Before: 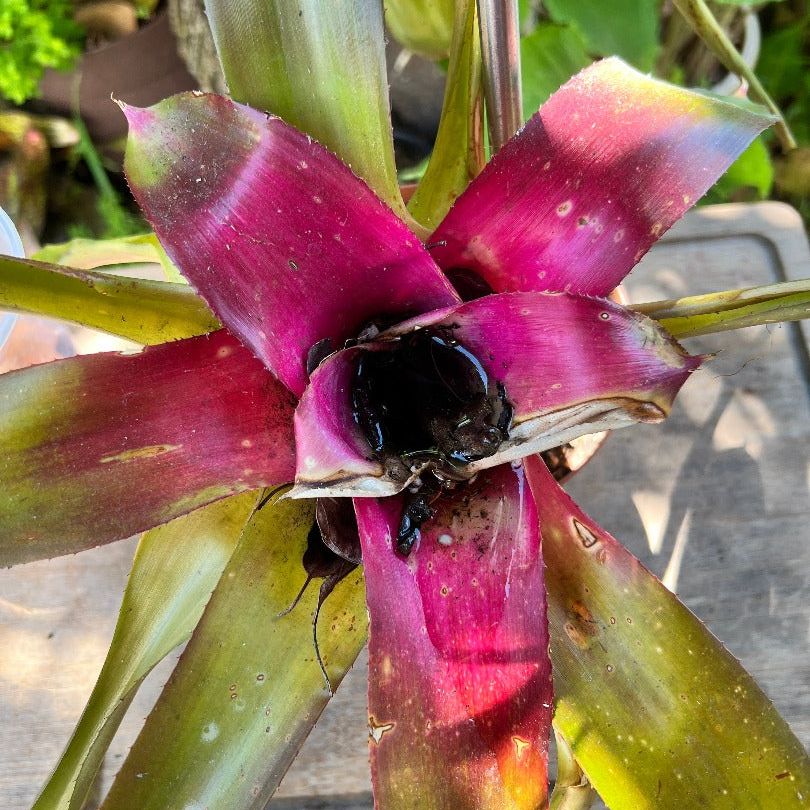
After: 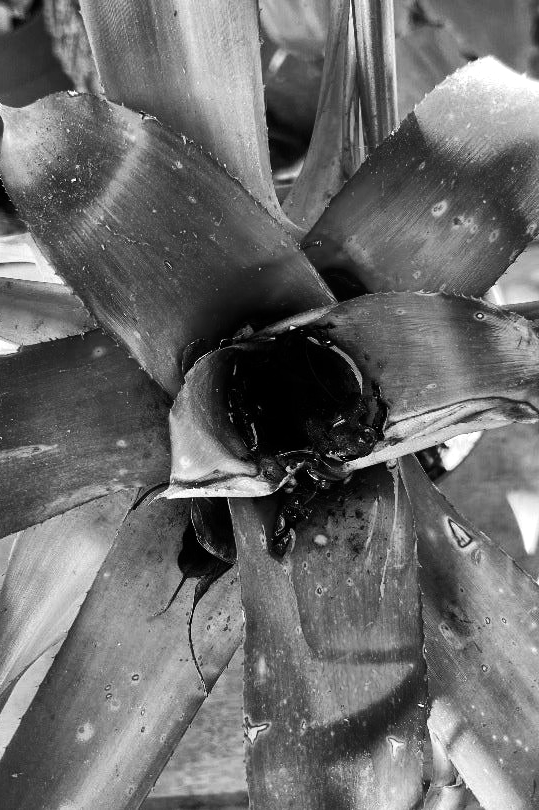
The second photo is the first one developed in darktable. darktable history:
tone equalizer: -8 EV -0.76 EV, -7 EV -0.689 EV, -6 EV -0.598 EV, -5 EV -0.417 EV, -3 EV 0.384 EV, -2 EV 0.6 EV, -1 EV 0.692 EV, +0 EV 0.756 EV, edges refinement/feathering 500, mask exposure compensation -1.57 EV, preserve details no
crop and rotate: left 15.474%, right 17.977%
color zones: curves: ch1 [(0, -0.014) (0.143, -0.013) (0.286, -0.013) (0.429, -0.016) (0.571, -0.019) (0.714, -0.015) (0.857, 0.002) (1, -0.014)]
exposure: exposure -0.49 EV, compensate highlight preservation false
color correction: highlights a* 3.23, highlights b* 1.86, saturation 1.16
